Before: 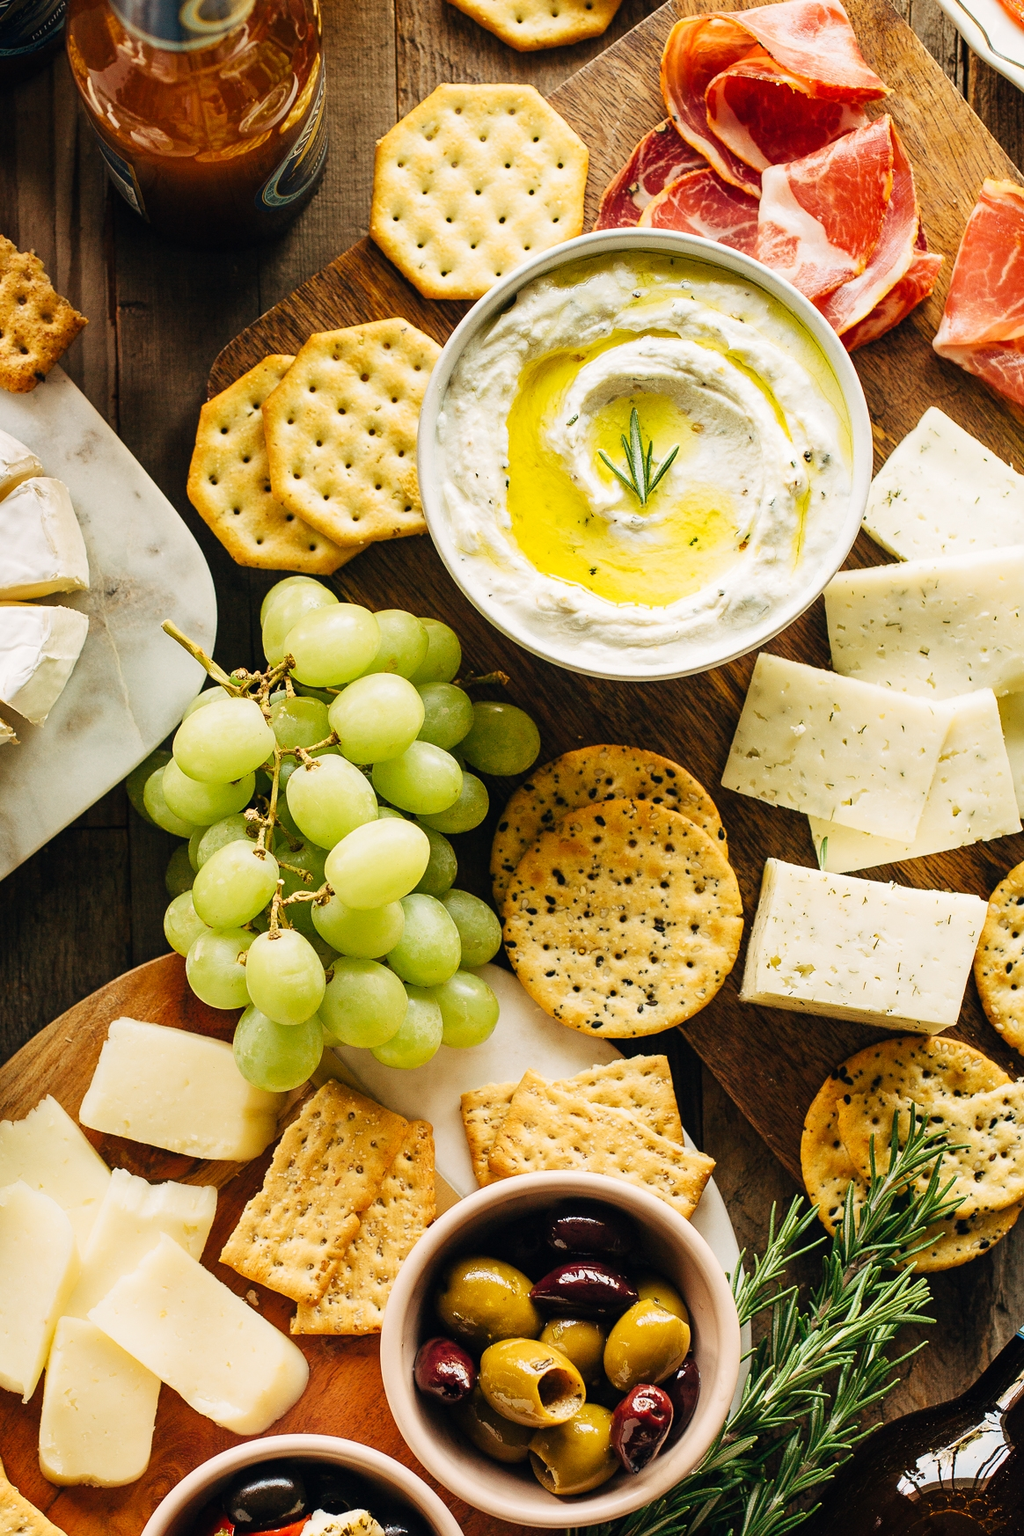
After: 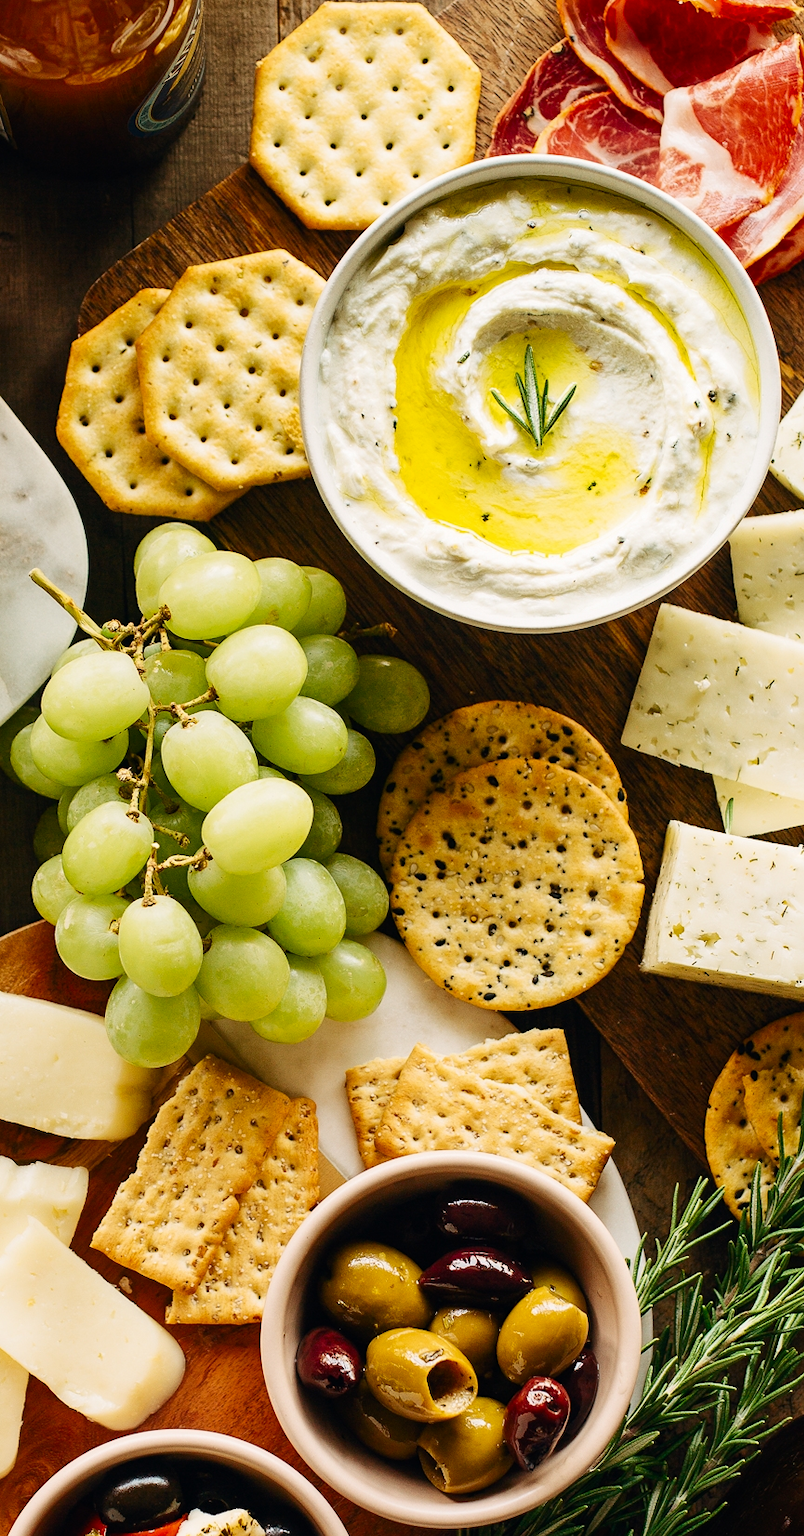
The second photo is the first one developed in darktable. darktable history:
crop and rotate: left 13.101%, top 5.372%, right 12.53%
contrast brightness saturation: contrast 0.074
tone curve: curves: ch0 [(0, 0) (0.003, 0.002) (0.011, 0.009) (0.025, 0.02) (0.044, 0.035) (0.069, 0.055) (0.1, 0.08) (0.136, 0.109) (0.177, 0.142) (0.224, 0.179) (0.277, 0.222) (0.335, 0.268) (0.399, 0.329) (0.468, 0.409) (0.543, 0.495) (0.623, 0.579) (0.709, 0.669) (0.801, 0.767) (0.898, 0.885) (1, 1)], color space Lab, independent channels, preserve colors none
